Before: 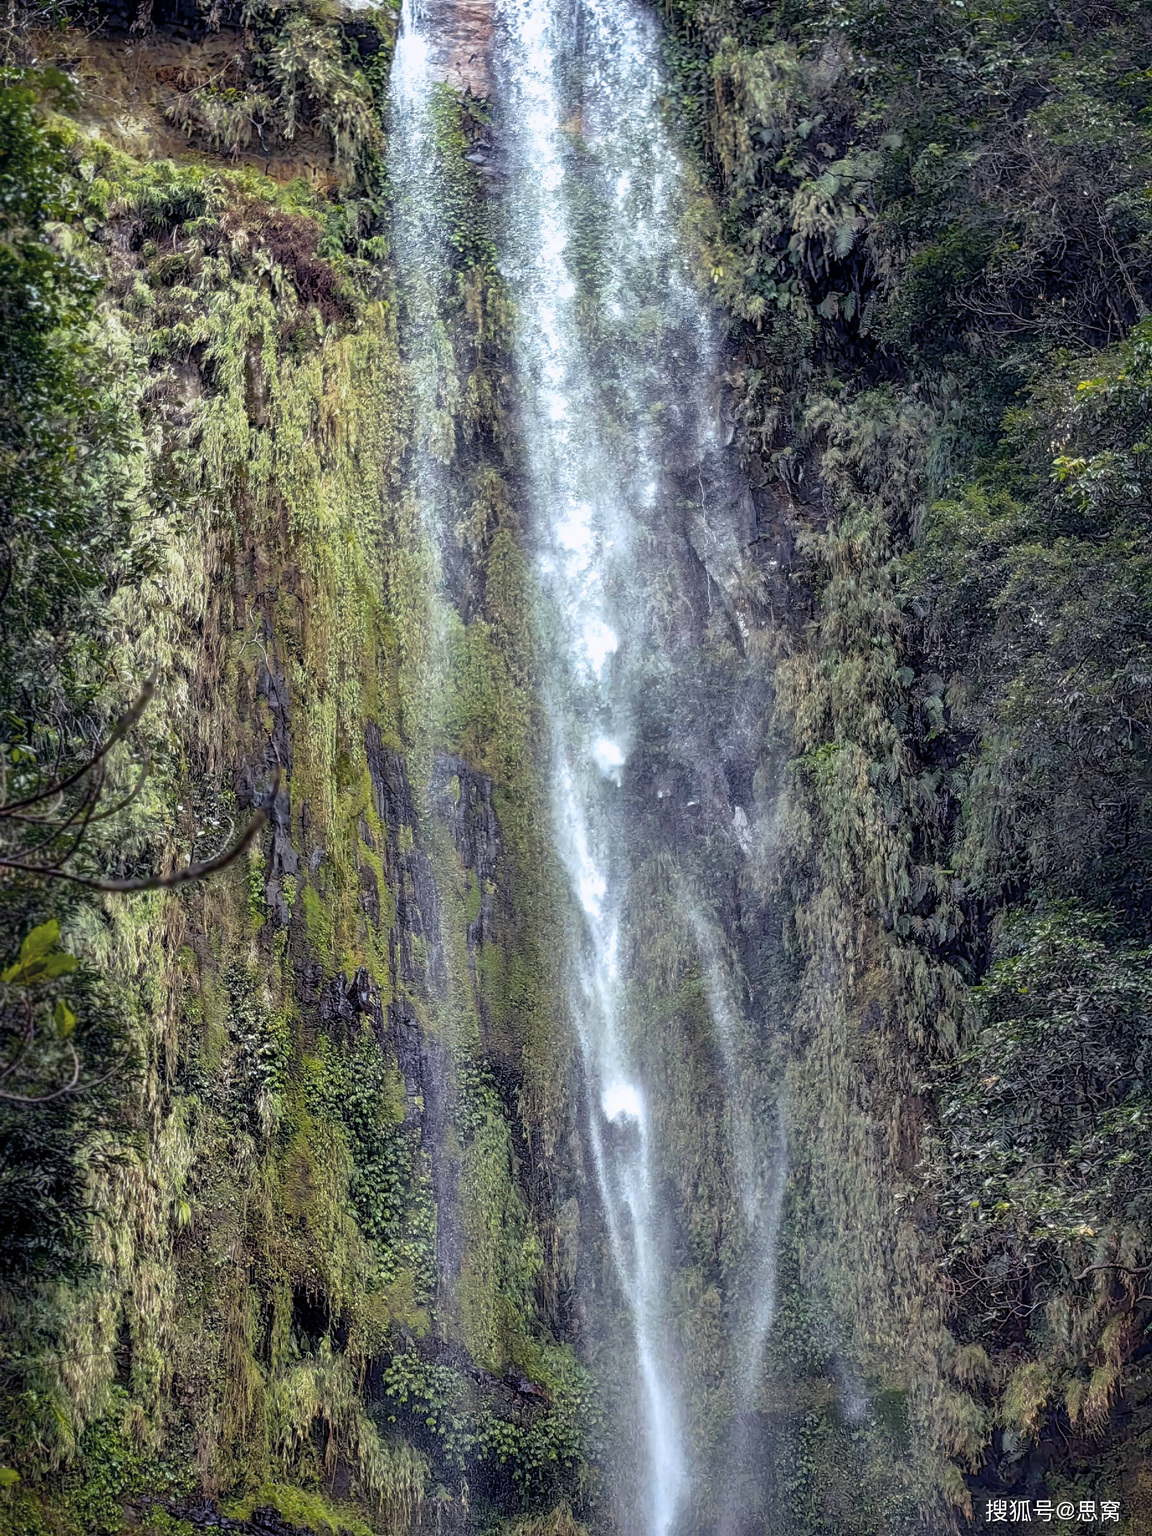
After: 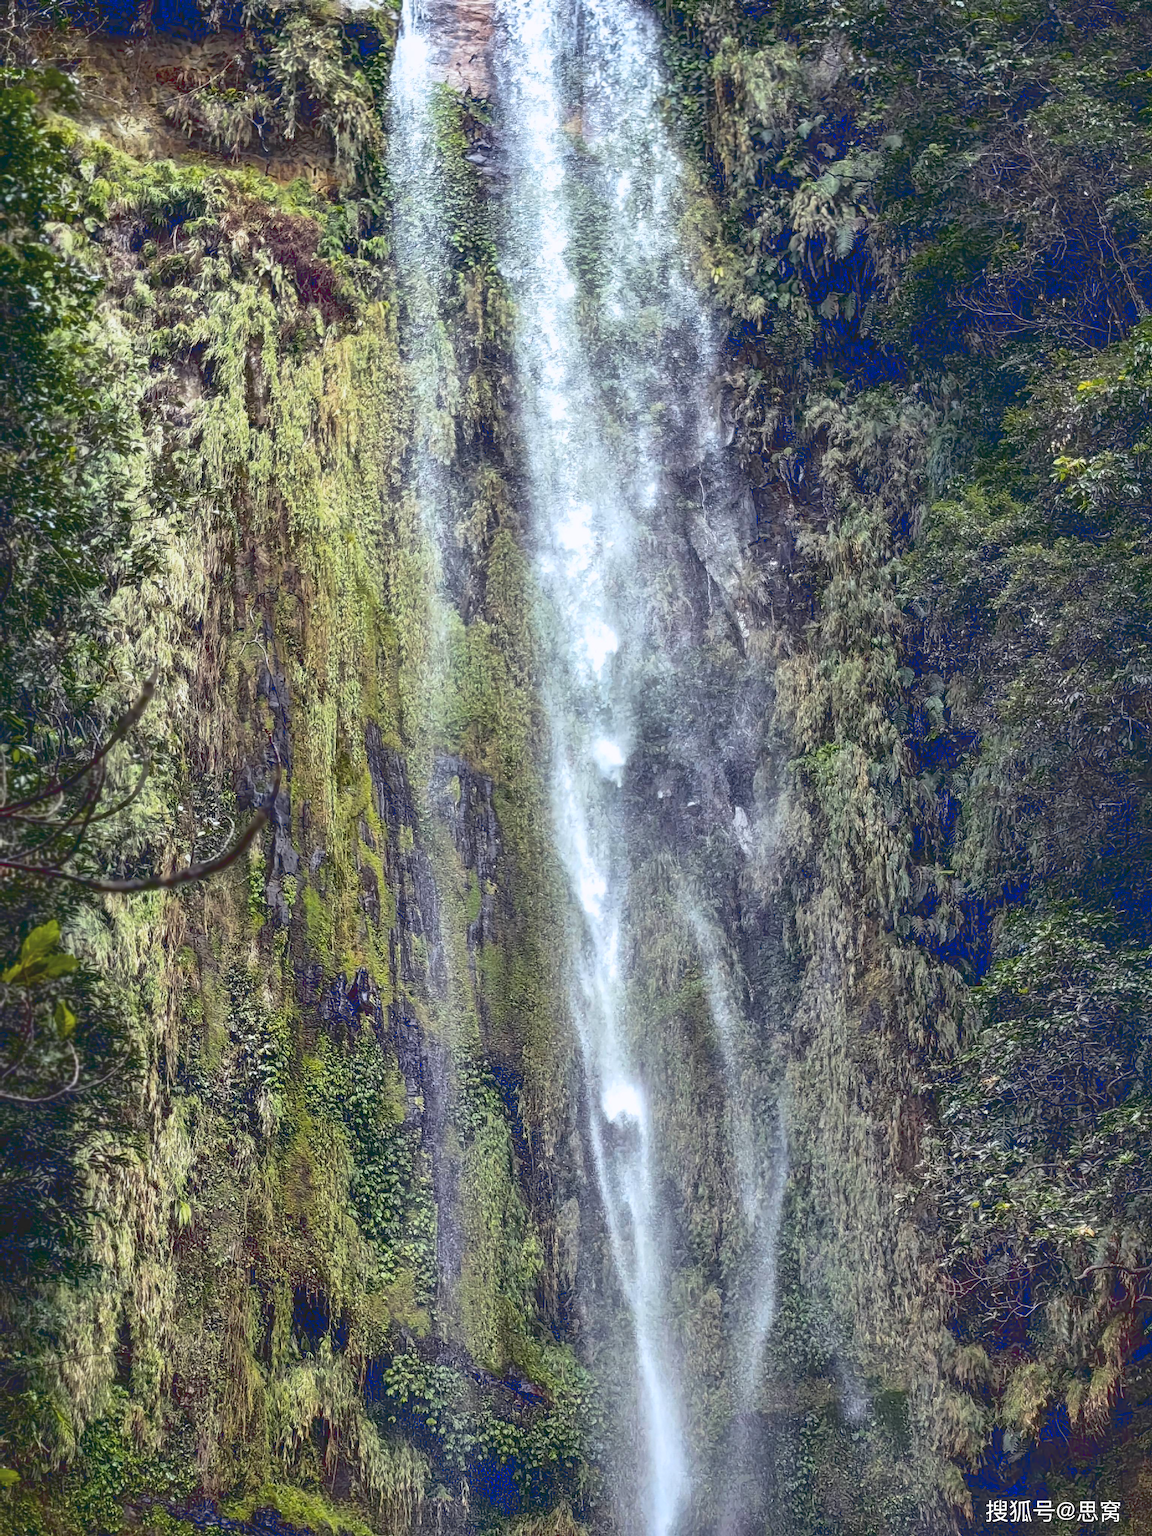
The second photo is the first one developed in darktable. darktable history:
tone curve: curves: ch0 [(0, 0.129) (0.187, 0.207) (0.729, 0.789) (1, 1)], color space Lab, linked channels, preserve colors none
